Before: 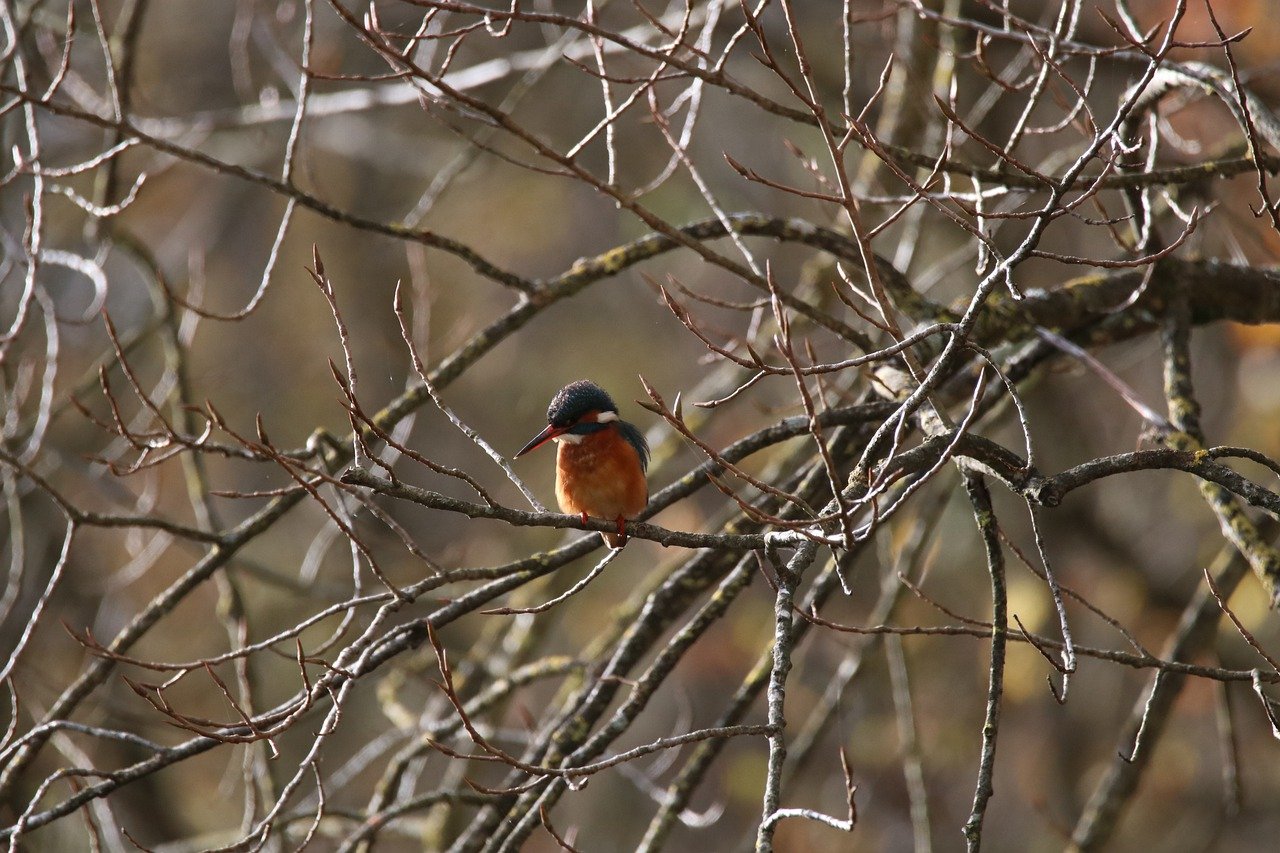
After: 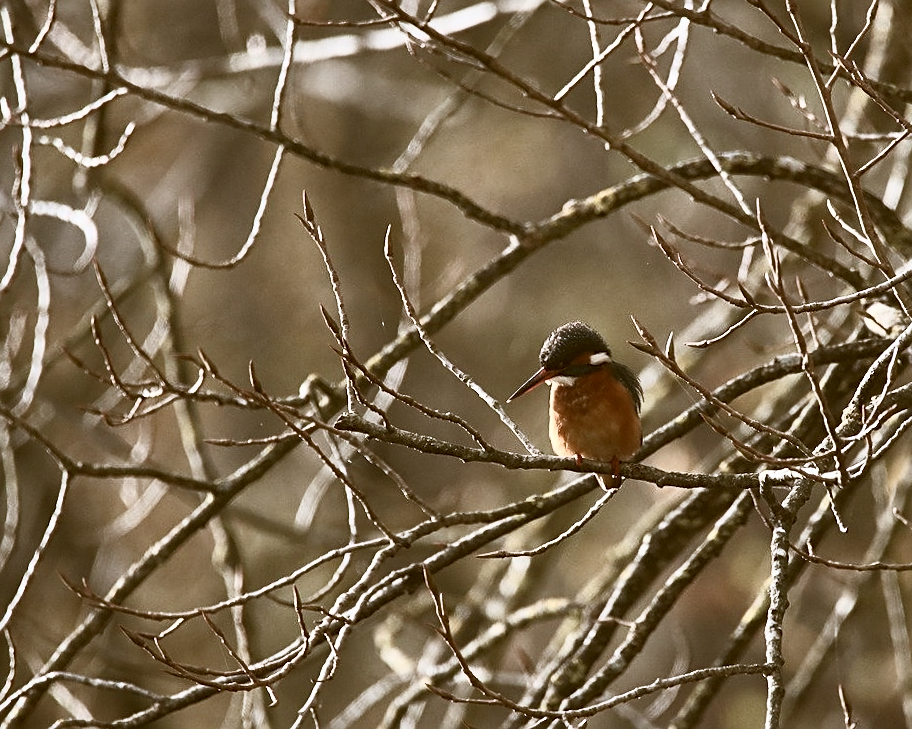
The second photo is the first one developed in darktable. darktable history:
sharpen: on, module defaults
contrast brightness saturation: contrast 0.57, brightness 0.57, saturation -0.34
color correction: highlights a* -0.482, highlights b* 0.161, shadows a* 4.66, shadows b* 20.72
rotate and perspective: rotation -1°, crop left 0.011, crop right 0.989, crop top 0.025, crop bottom 0.975
crop: top 5.803%, right 27.864%, bottom 5.804%
exposure: exposure -0.492 EV, compensate highlight preservation false
